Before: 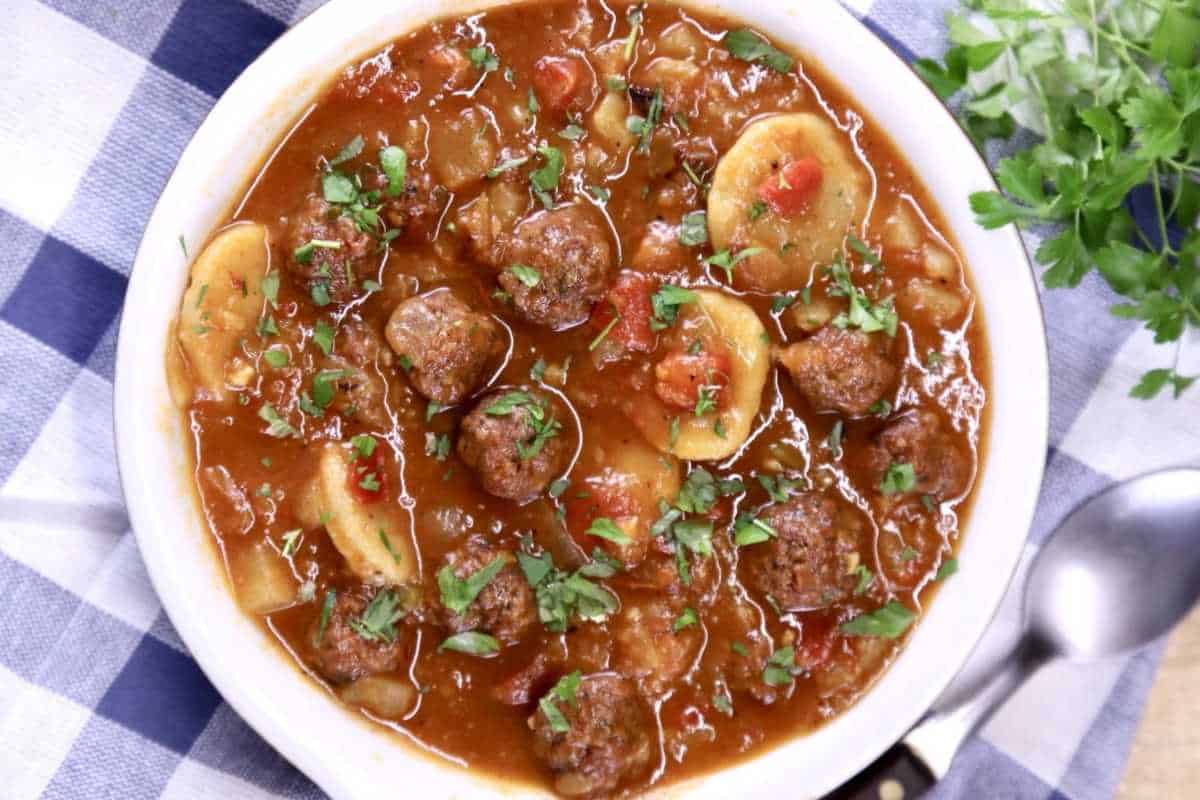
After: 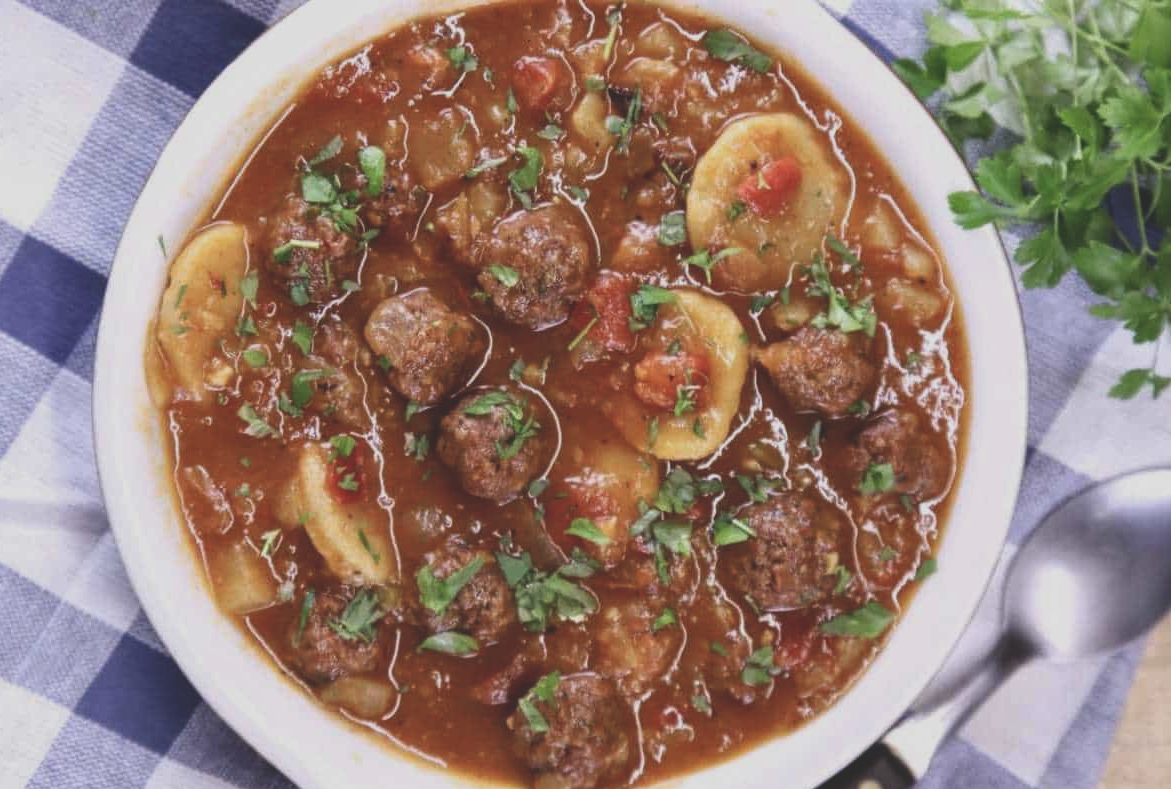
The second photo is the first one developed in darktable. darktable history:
exposure: black level correction -0.036, exposure -0.497 EV, compensate highlight preservation false
crop and rotate: left 1.774%, right 0.633%, bottom 1.28%
local contrast: highlights 100%, shadows 100%, detail 120%, midtone range 0.2
